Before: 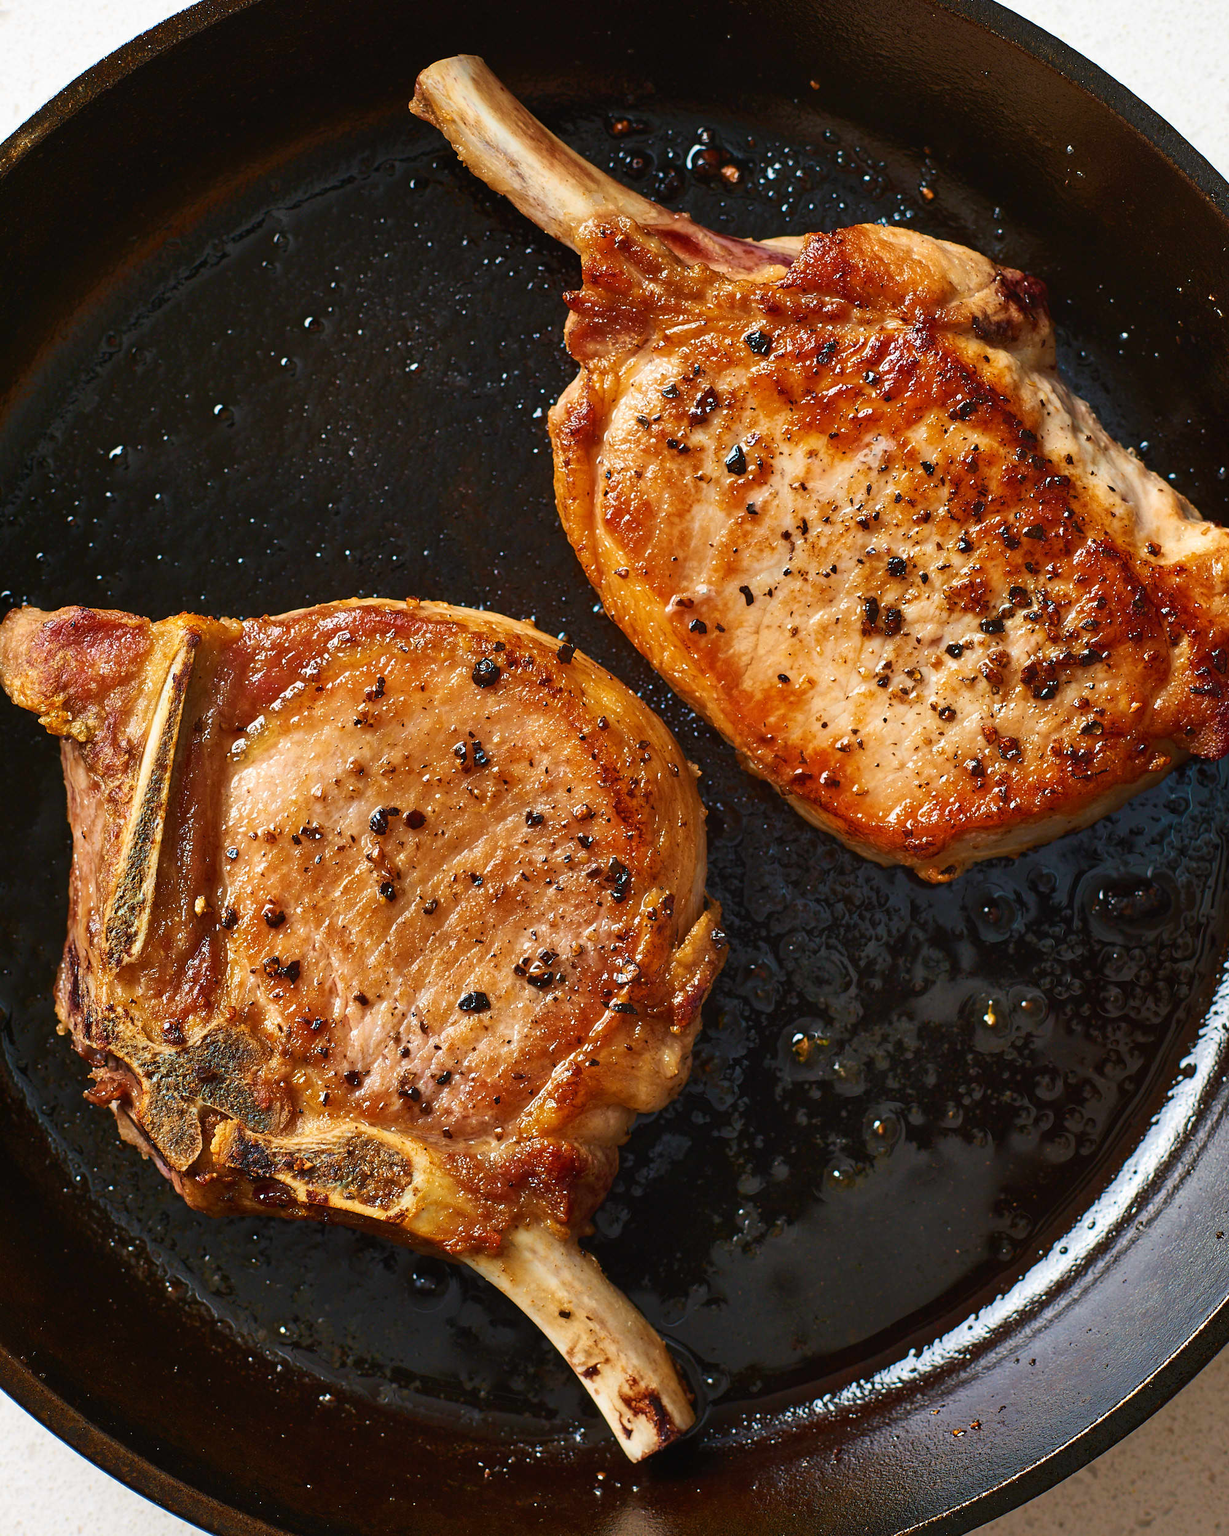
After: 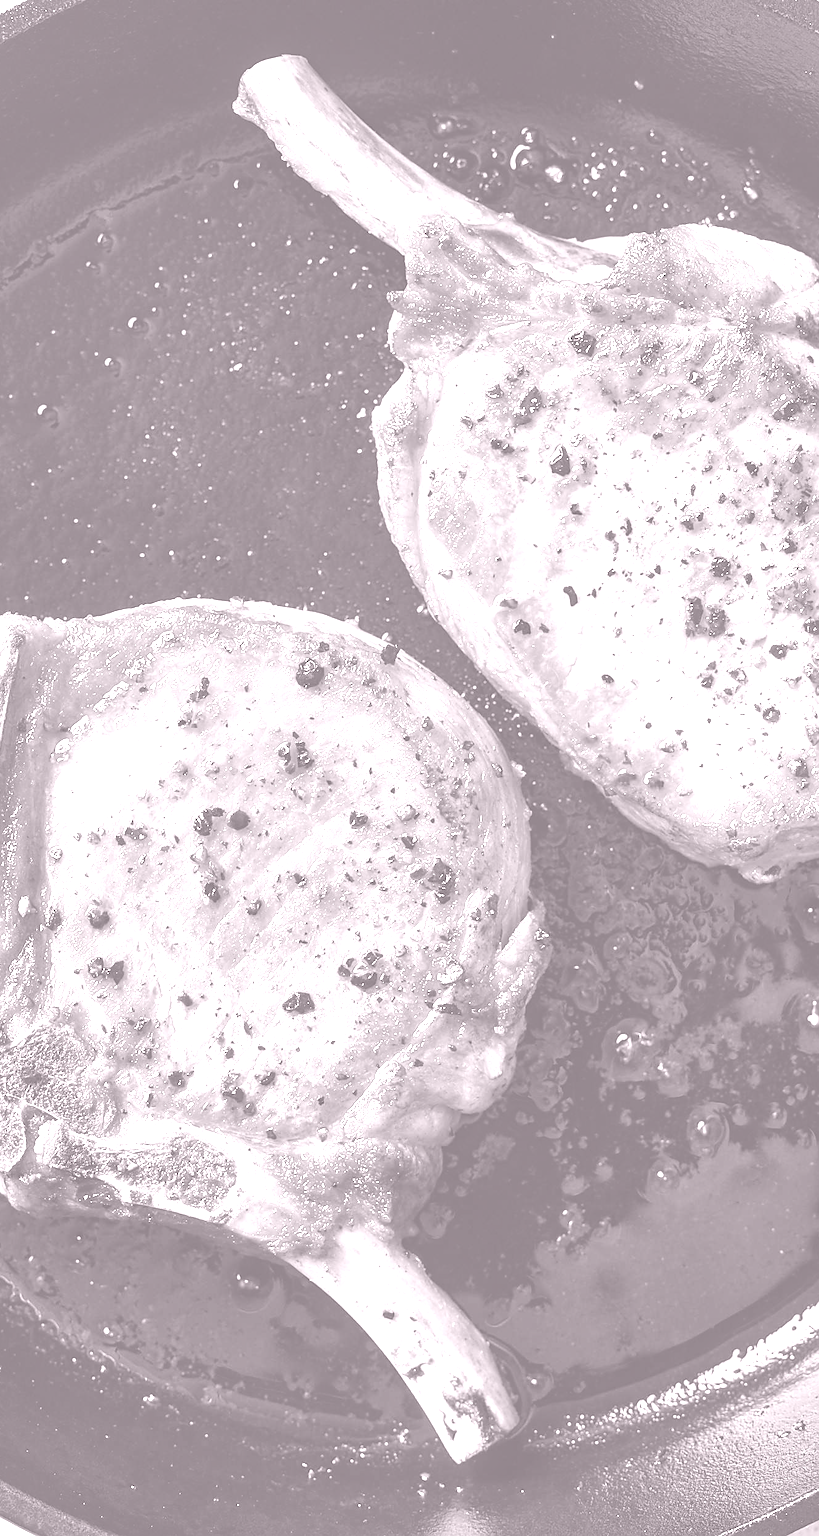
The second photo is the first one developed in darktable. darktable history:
local contrast: on, module defaults
white balance: red 1.009, blue 0.985
sharpen: radius 1.864, amount 0.398, threshold 1.271
color balance rgb: shadows lift › luminance 1%, shadows lift › chroma 0.2%, shadows lift › hue 20°, power › luminance 1%, power › chroma 0.4%, power › hue 34°, highlights gain › luminance 0.8%, highlights gain › chroma 0.4%, highlights gain › hue 44°, global offset › chroma 0.4%, global offset › hue 34°, white fulcrum 0.08 EV, linear chroma grading › shadows -7%, linear chroma grading › highlights -7%, linear chroma grading › global chroma -10%, linear chroma grading › mid-tones -8%, perceptual saturation grading › global saturation -28%, perceptual saturation grading › highlights -20%, perceptual saturation grading › mid-tones -24%, perceptual saturation grading › shadows -24%, perceptual brilliance grading › global brilliance -1%, perceptual brilliance grading › highlights -1%, perceptual brilliance grading › mid-tones -1%, perceptual brilliance grading › shadows -1%, global vibrance -17%, contrast -6%
crop and rotate: left 14.385%, right 18.948%
colorize: hue 25.2°, saturation 83%, source mix 82%, lightness 79%, version 1
tone equalizer: on, module defaults
